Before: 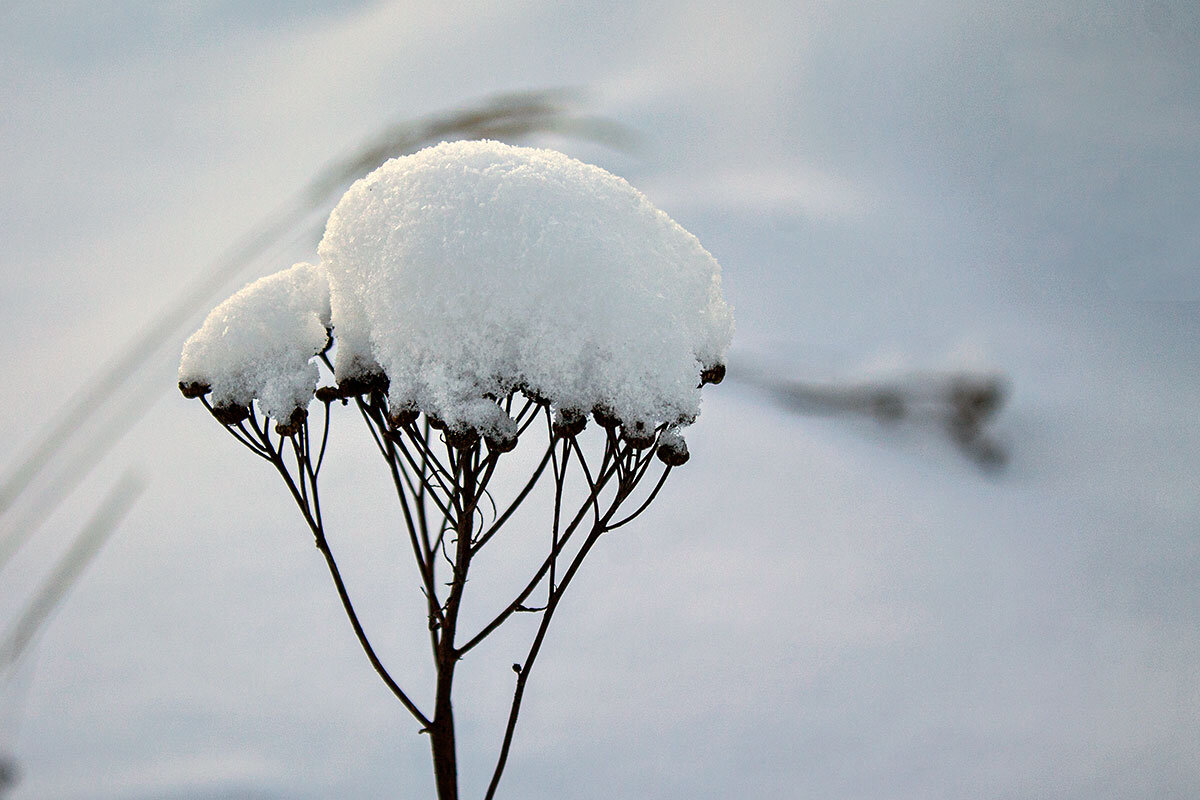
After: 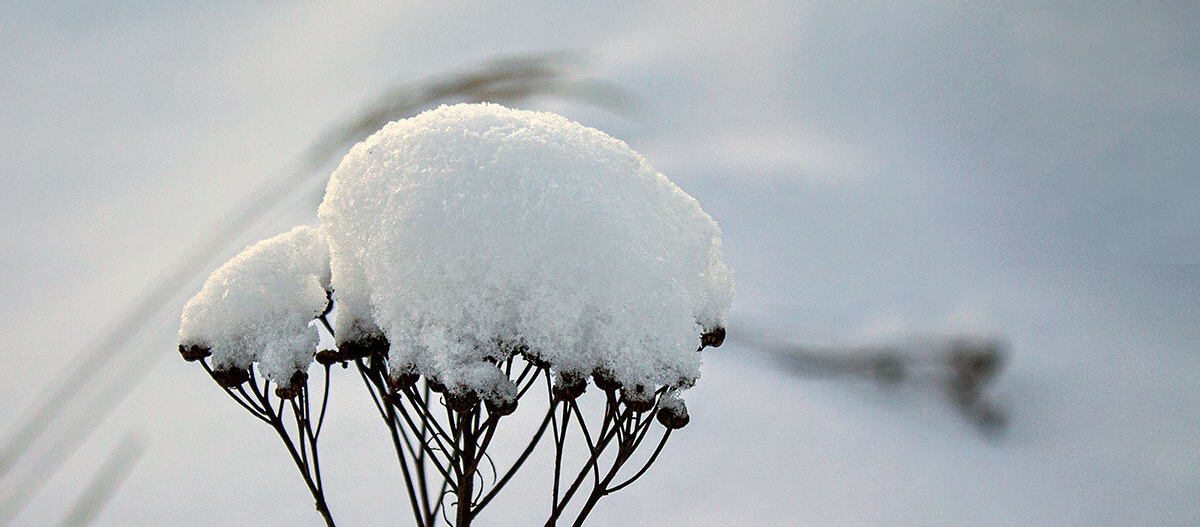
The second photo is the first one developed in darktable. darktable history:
crop and rotate: top 4.74%, bottom 29.315%
